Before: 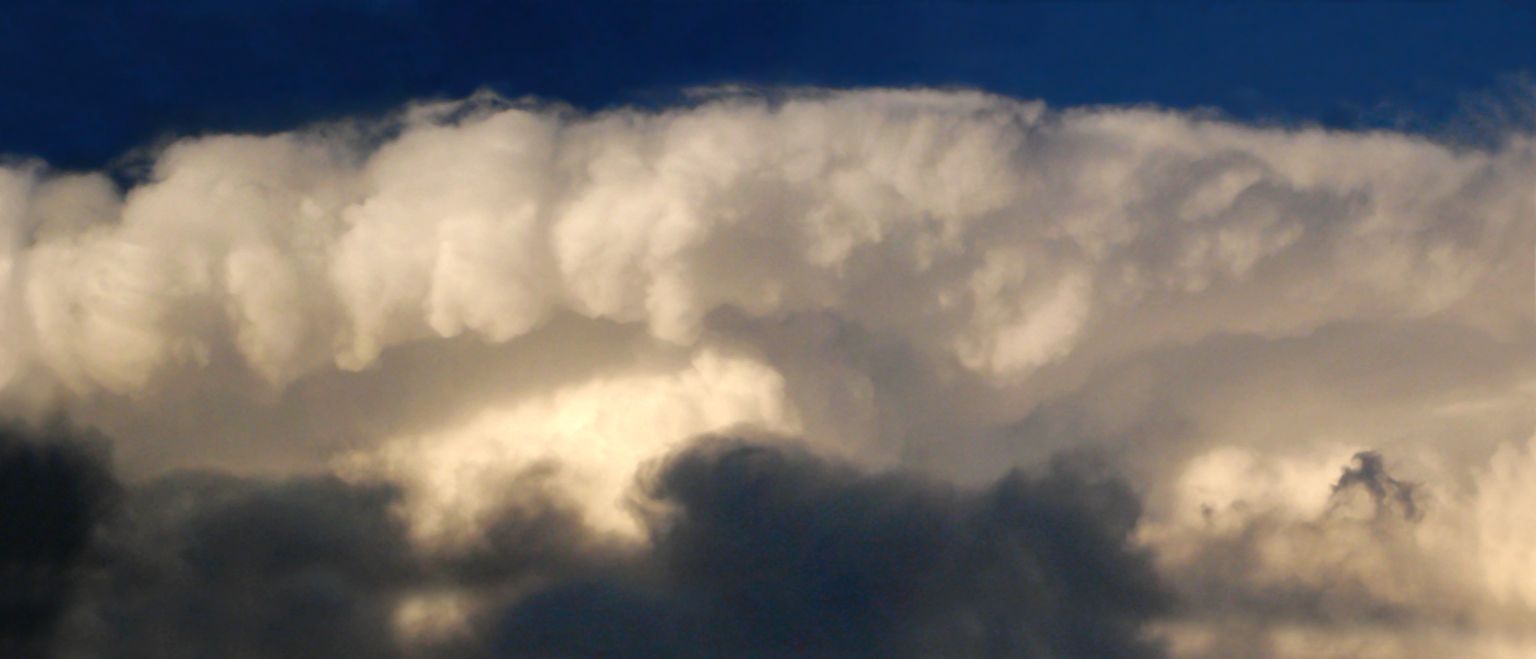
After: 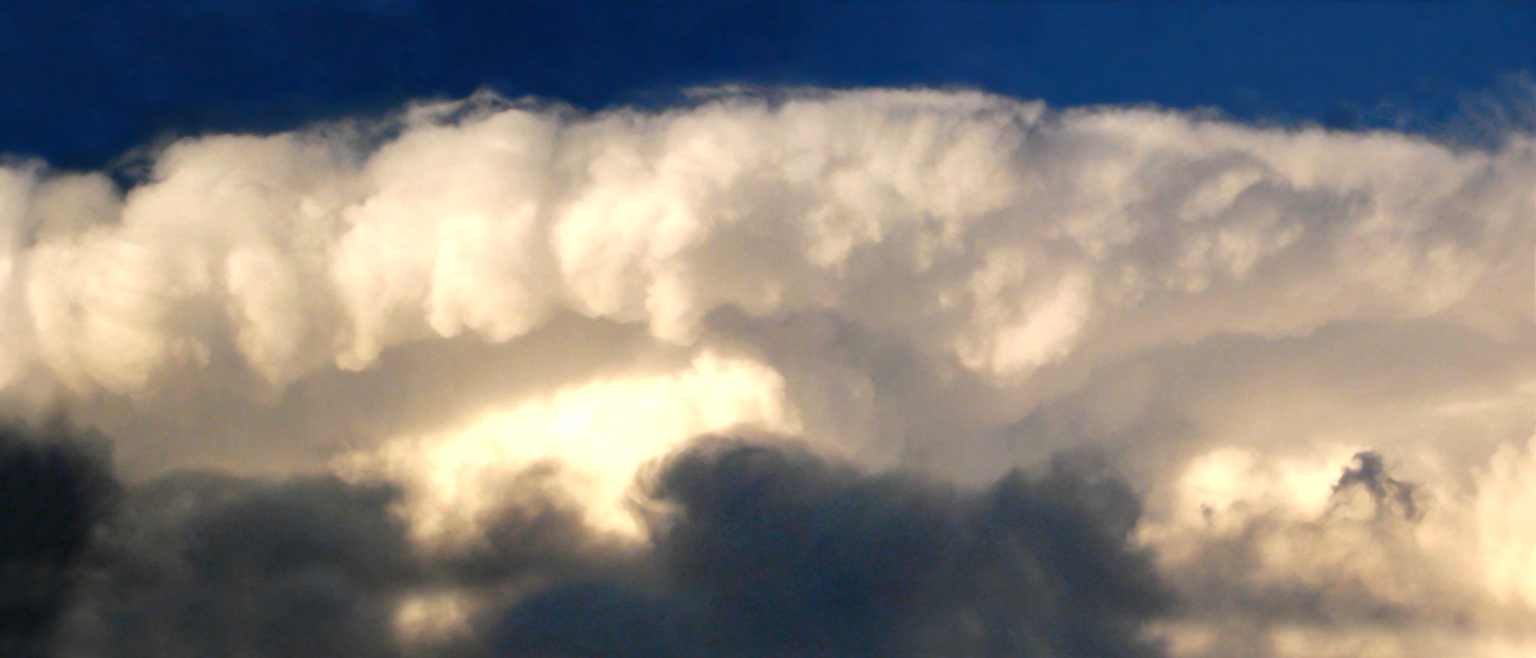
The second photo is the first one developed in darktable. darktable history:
contrast equalizer: octaves 7, y [[0.6 ×6], [0.55 ×6], [0 ×6], [0 ×6], [0 ×6]], mix 0.15
tone equalizer: on, module defaults
exposure: black level correction 0.001, exposure 0.5 EV, compensate exposure bias true, compensate highlight preservation false
